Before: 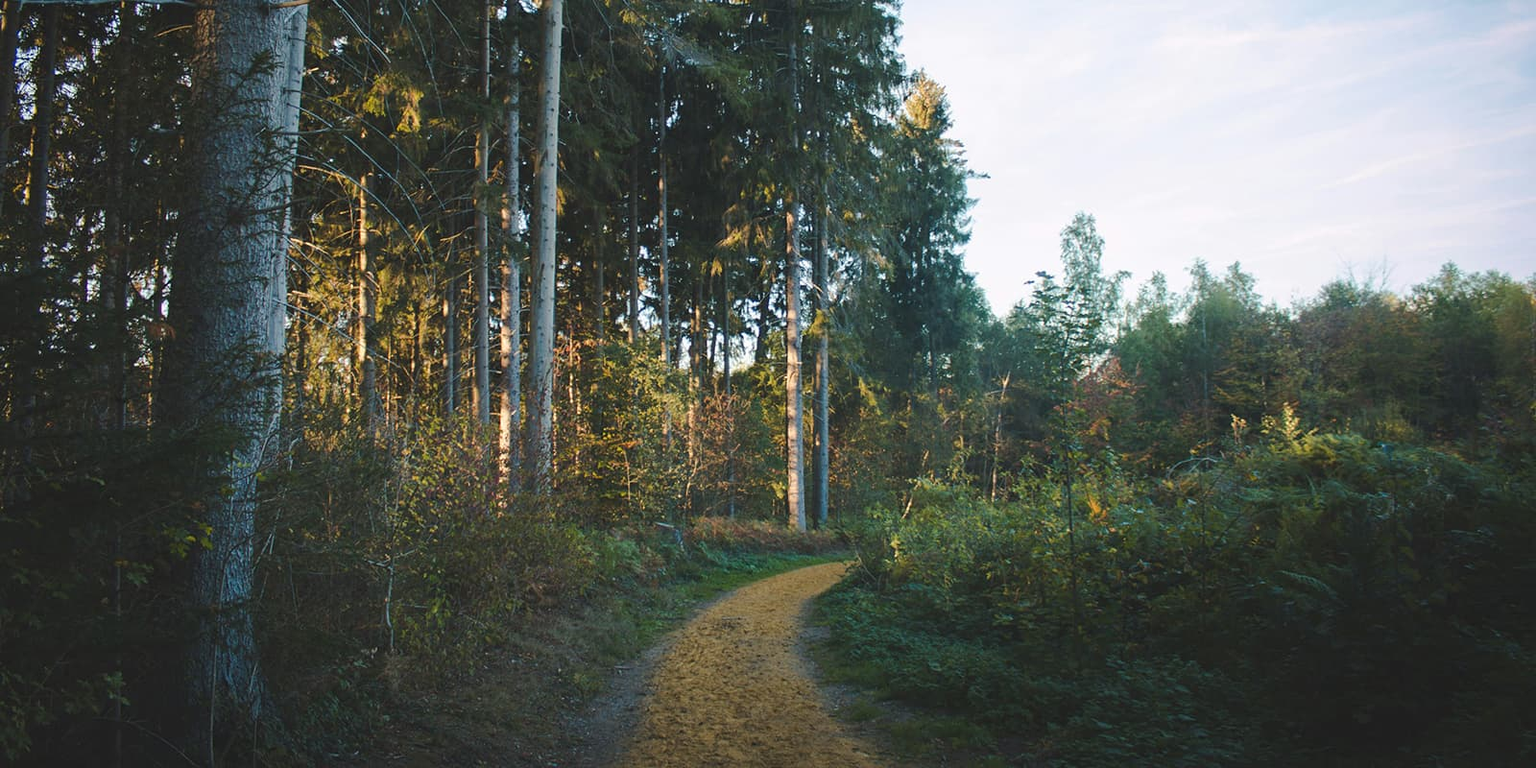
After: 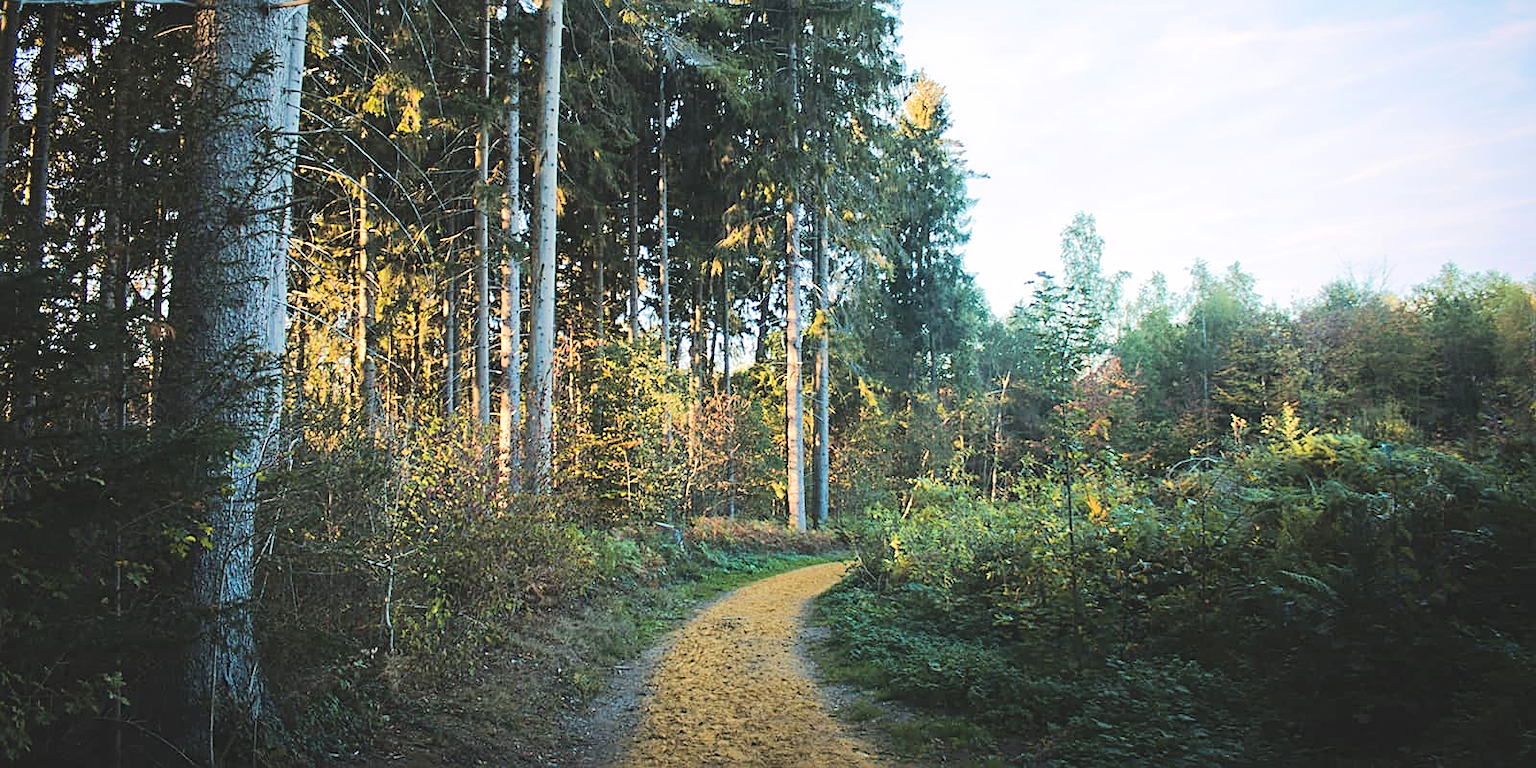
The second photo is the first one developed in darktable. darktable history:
tone equalizer: -7 EV 0.162 EV, -6 EV 0.565 EV, -5 EV 1.18 EV, -4 EV 1.32 EV, -3 EV 1.16 EV, -2 EV 0.6 EV, -1 EV 0.155 EV, edges refinement/feathering 500, mask exposure compensation -1.57 EV, preserve details no
sharpen: on, module defaults
